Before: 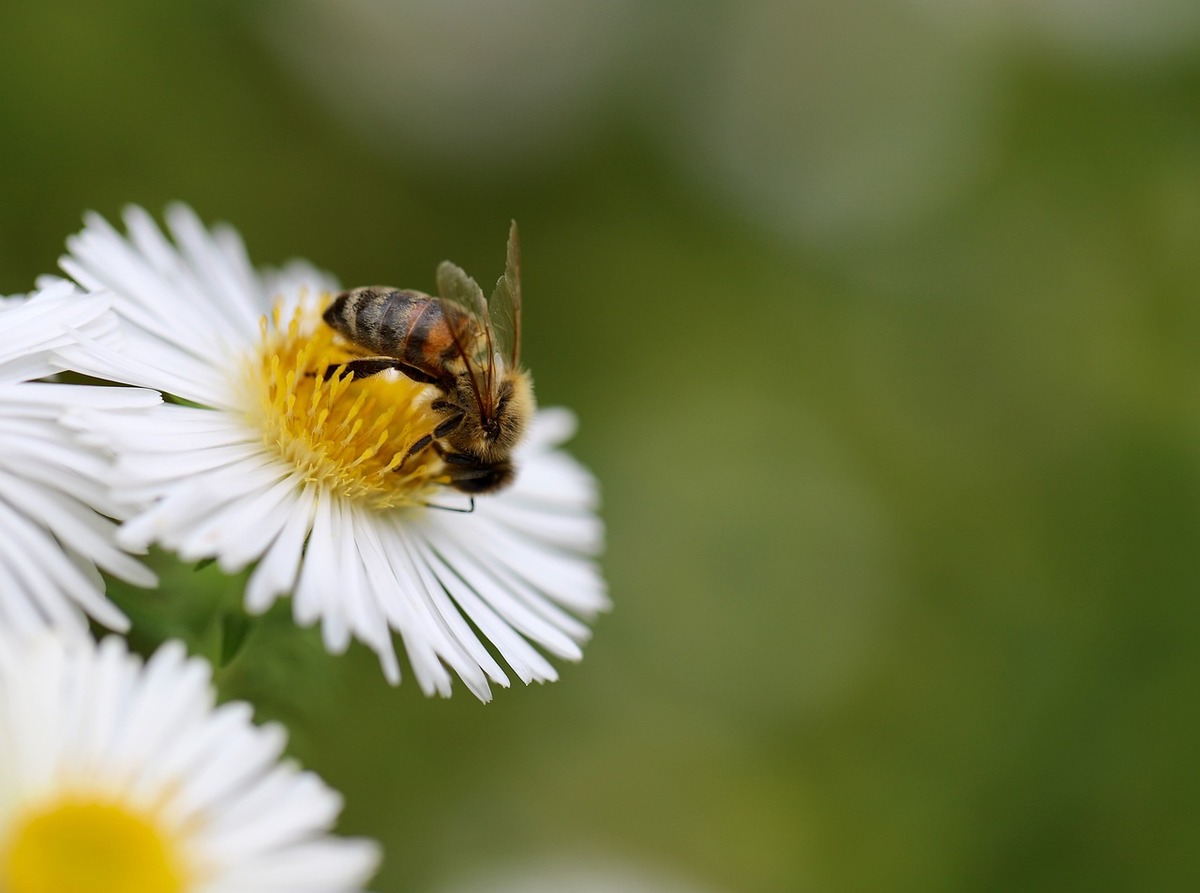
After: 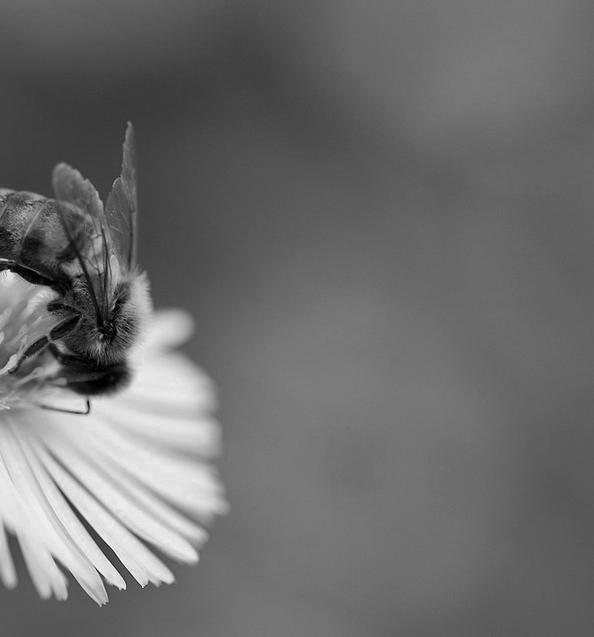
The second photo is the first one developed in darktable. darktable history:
color zones: curves: ch0 [(0.002, 0.593) (0.143, 0.417) (0.285, 0.541) (0.455, 0.289) (0.608, 0.327) (0.727, 0.283) (0.869, 0.571) (1, 0.603)]; ch1 [(0, 0) (0.143, 0) (0.286, 0) (0.429, 0) (0.571, 0) (0.714, 0) (0.857, 0)]
crop: left 32.075%, top 10.976%, right 18.355%, bottom 17.596%
